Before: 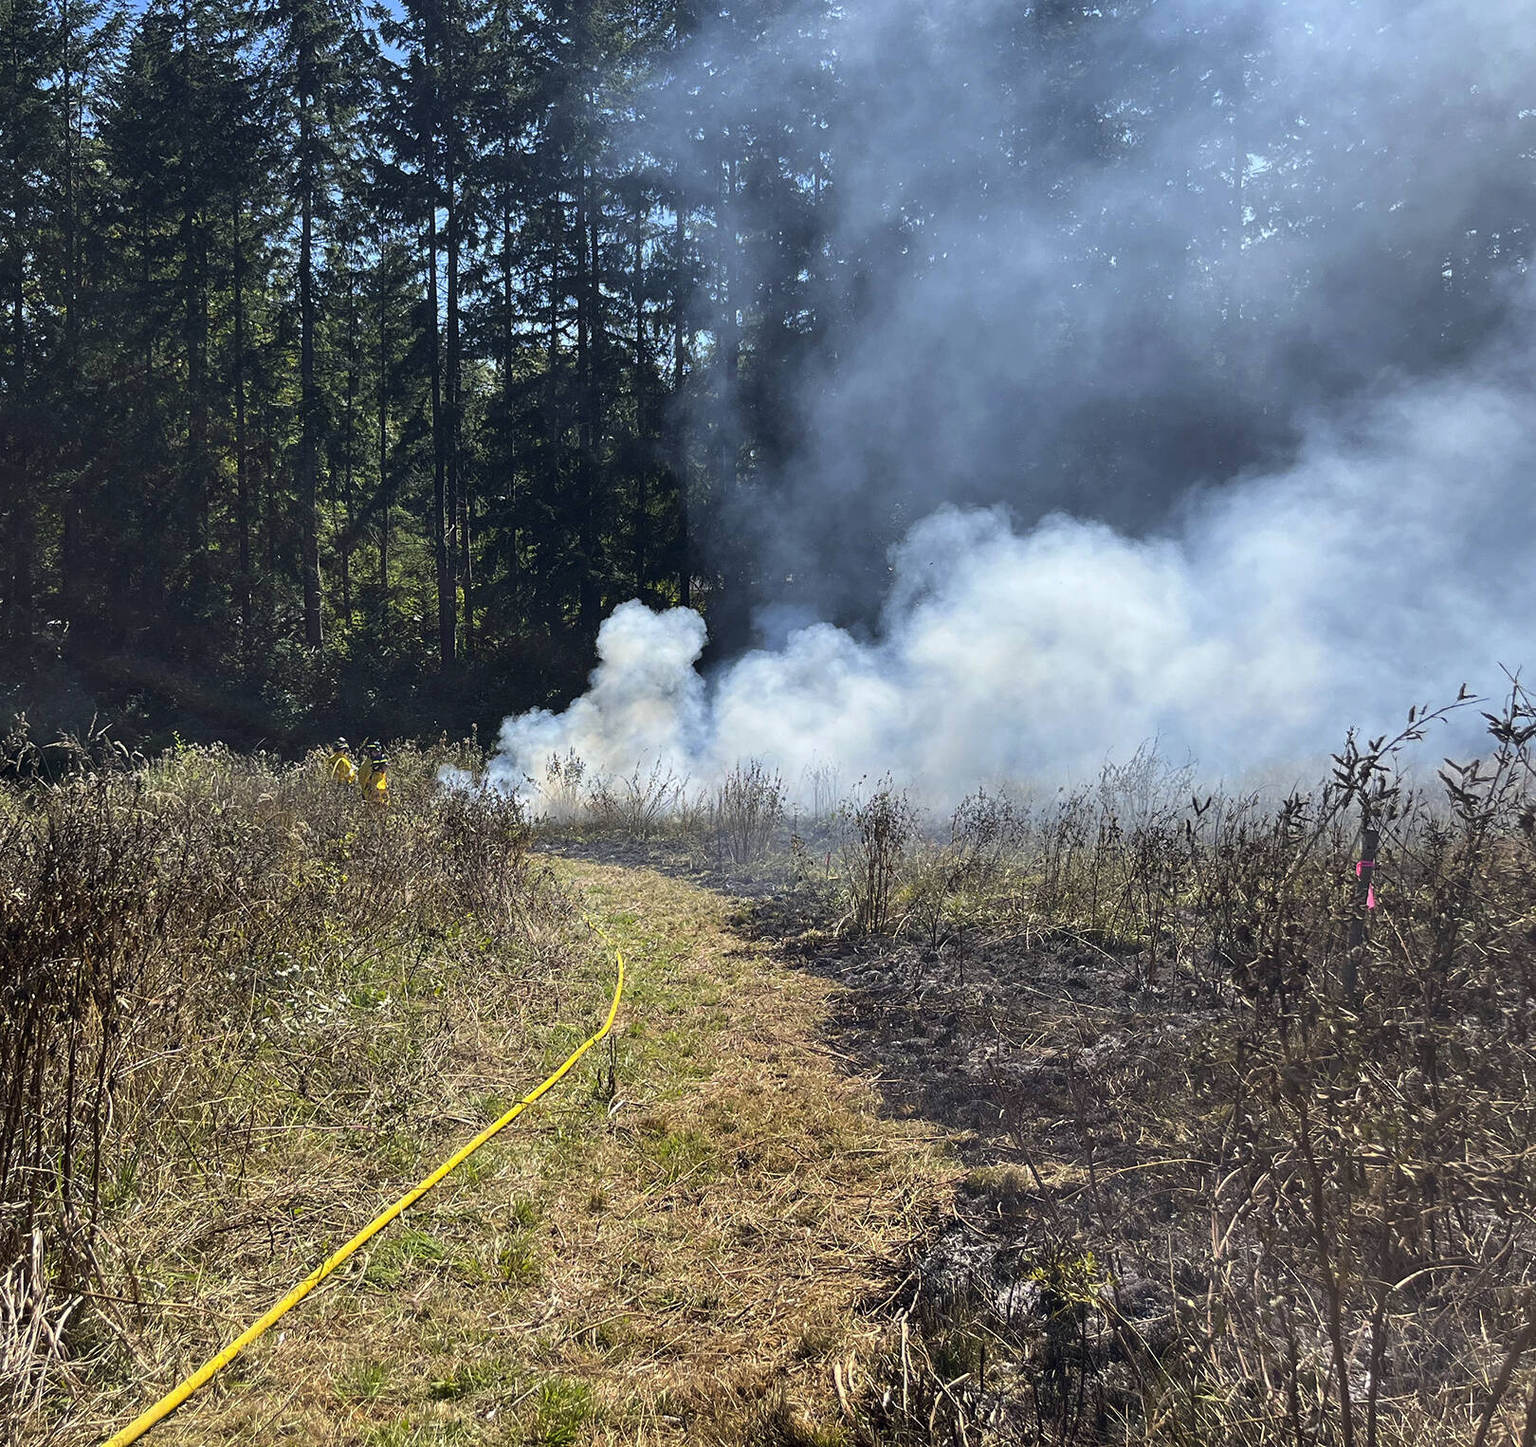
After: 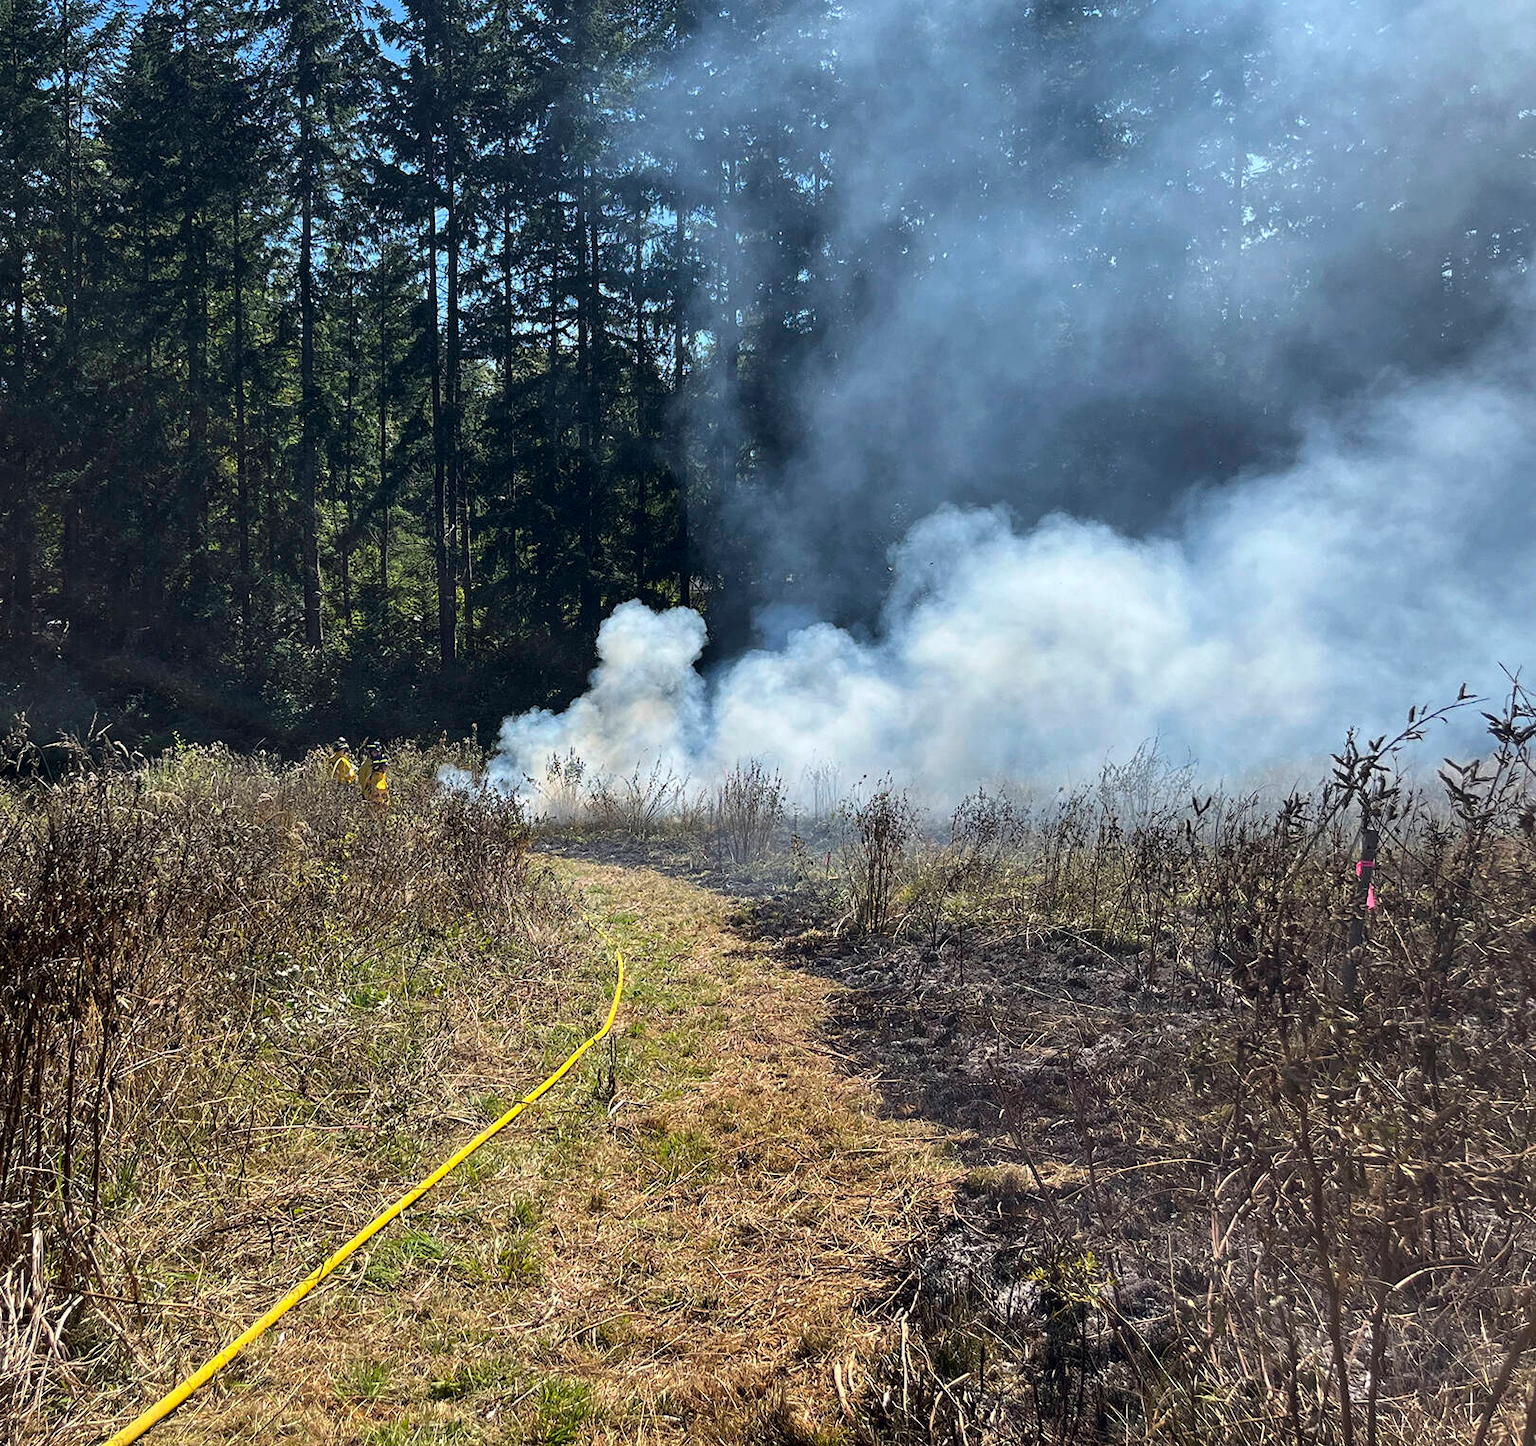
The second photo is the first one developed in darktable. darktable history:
local contrast: mode bilateral grid, contrast 20, coarseness 50, detail 119%, midtone range 0.2
